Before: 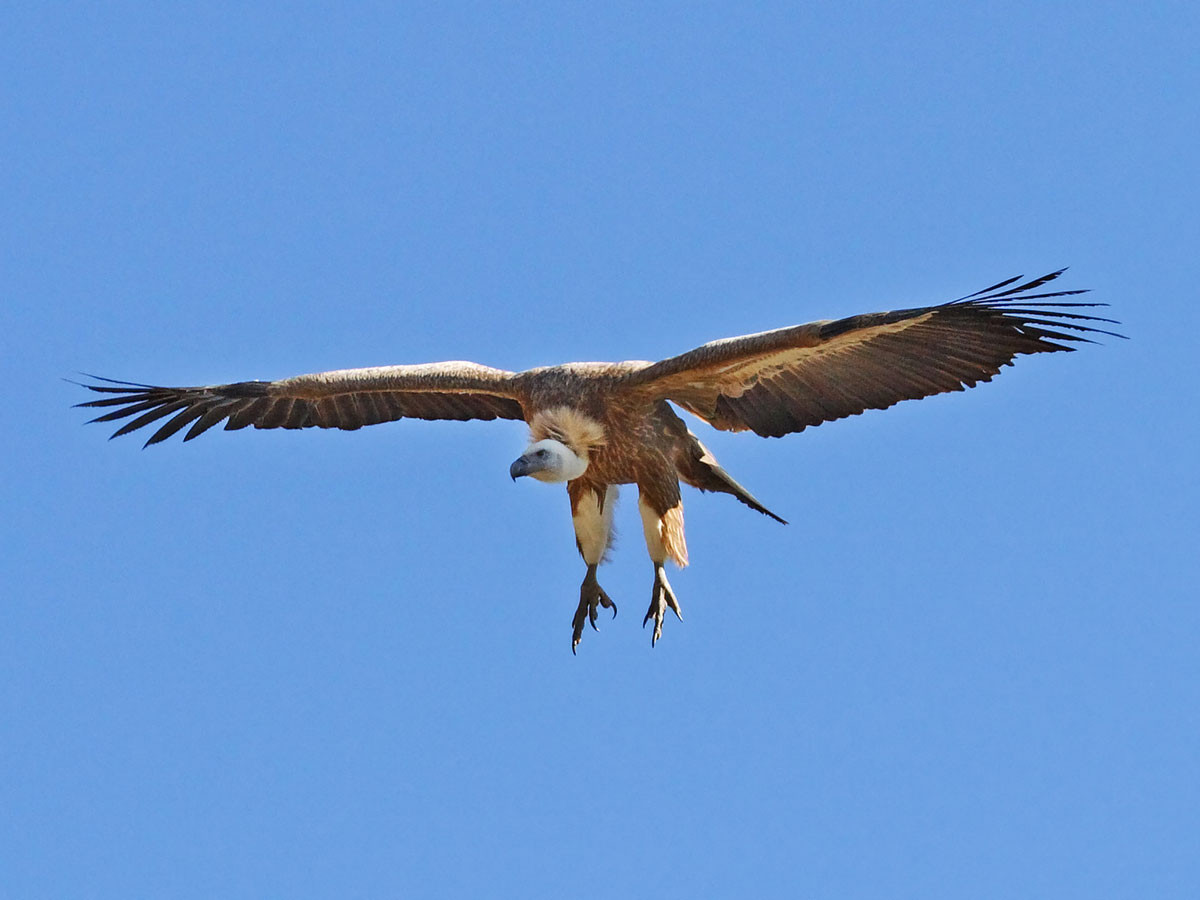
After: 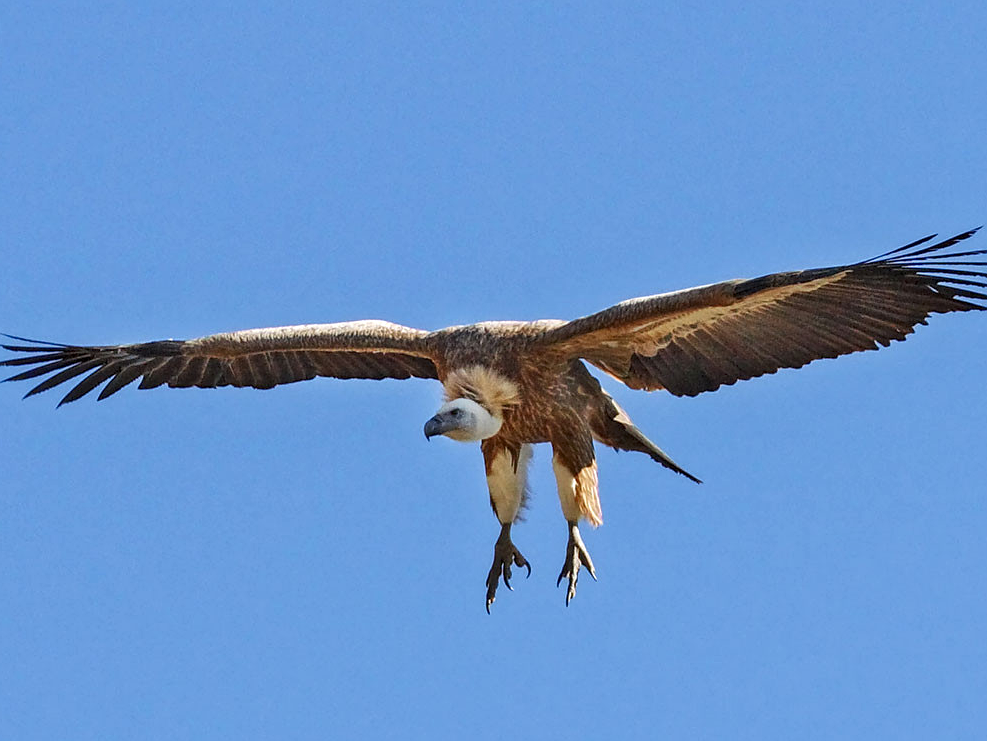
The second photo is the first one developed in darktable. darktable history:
sharpen: amount 0.211
local contrast: on, module defaults
crop and rotate: left 7.169%, top 4.579%, right 10.509%, bottom 13.024%
